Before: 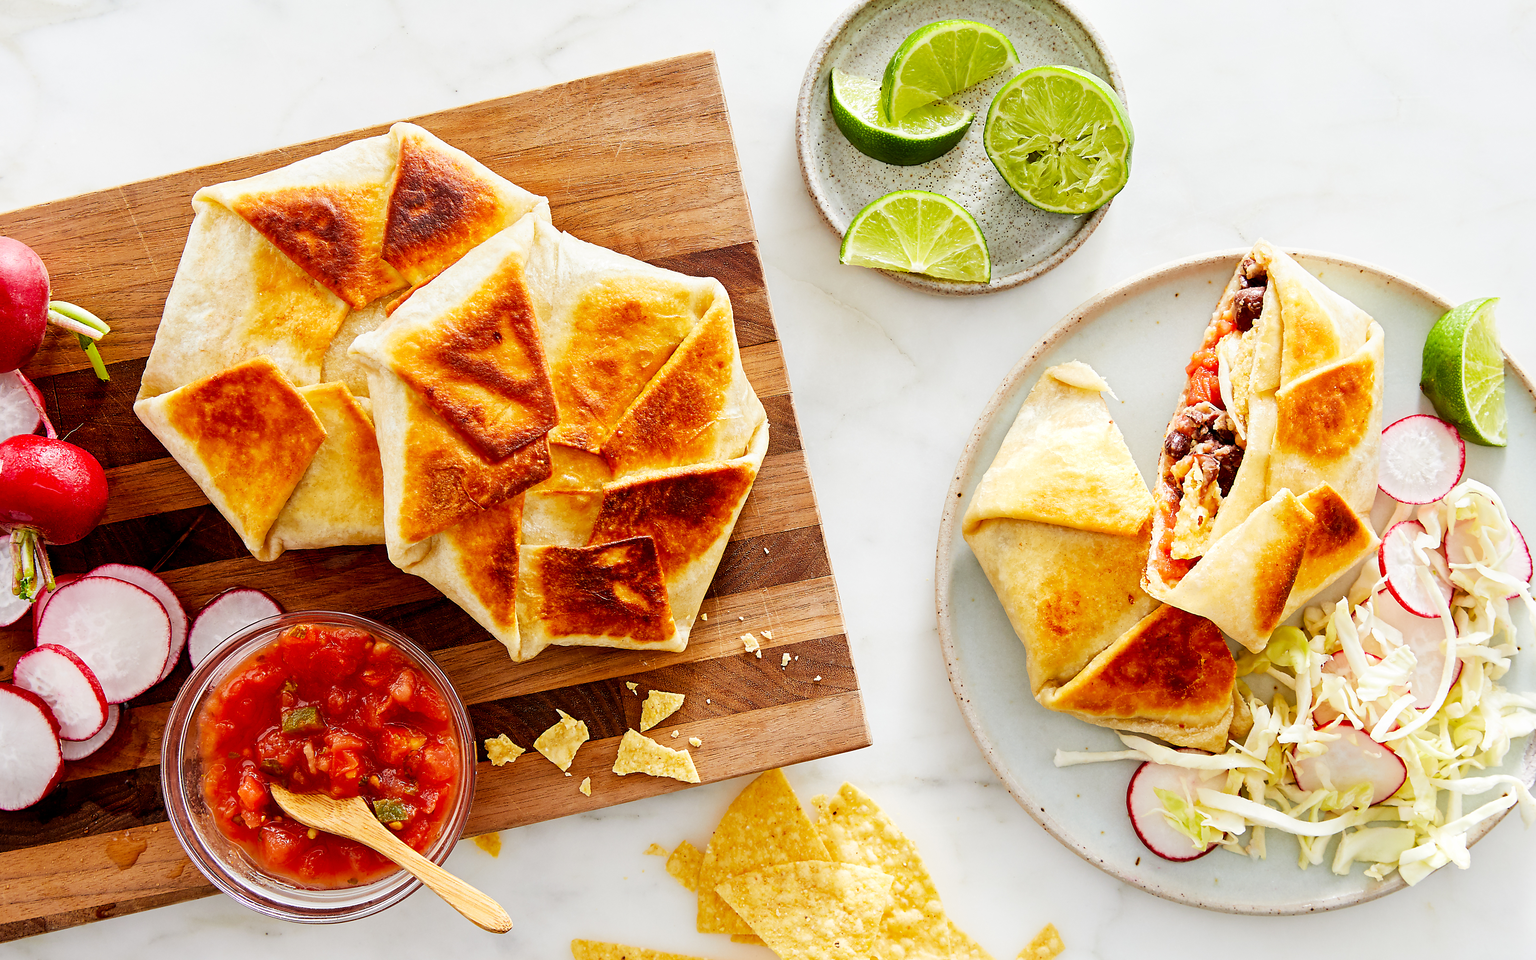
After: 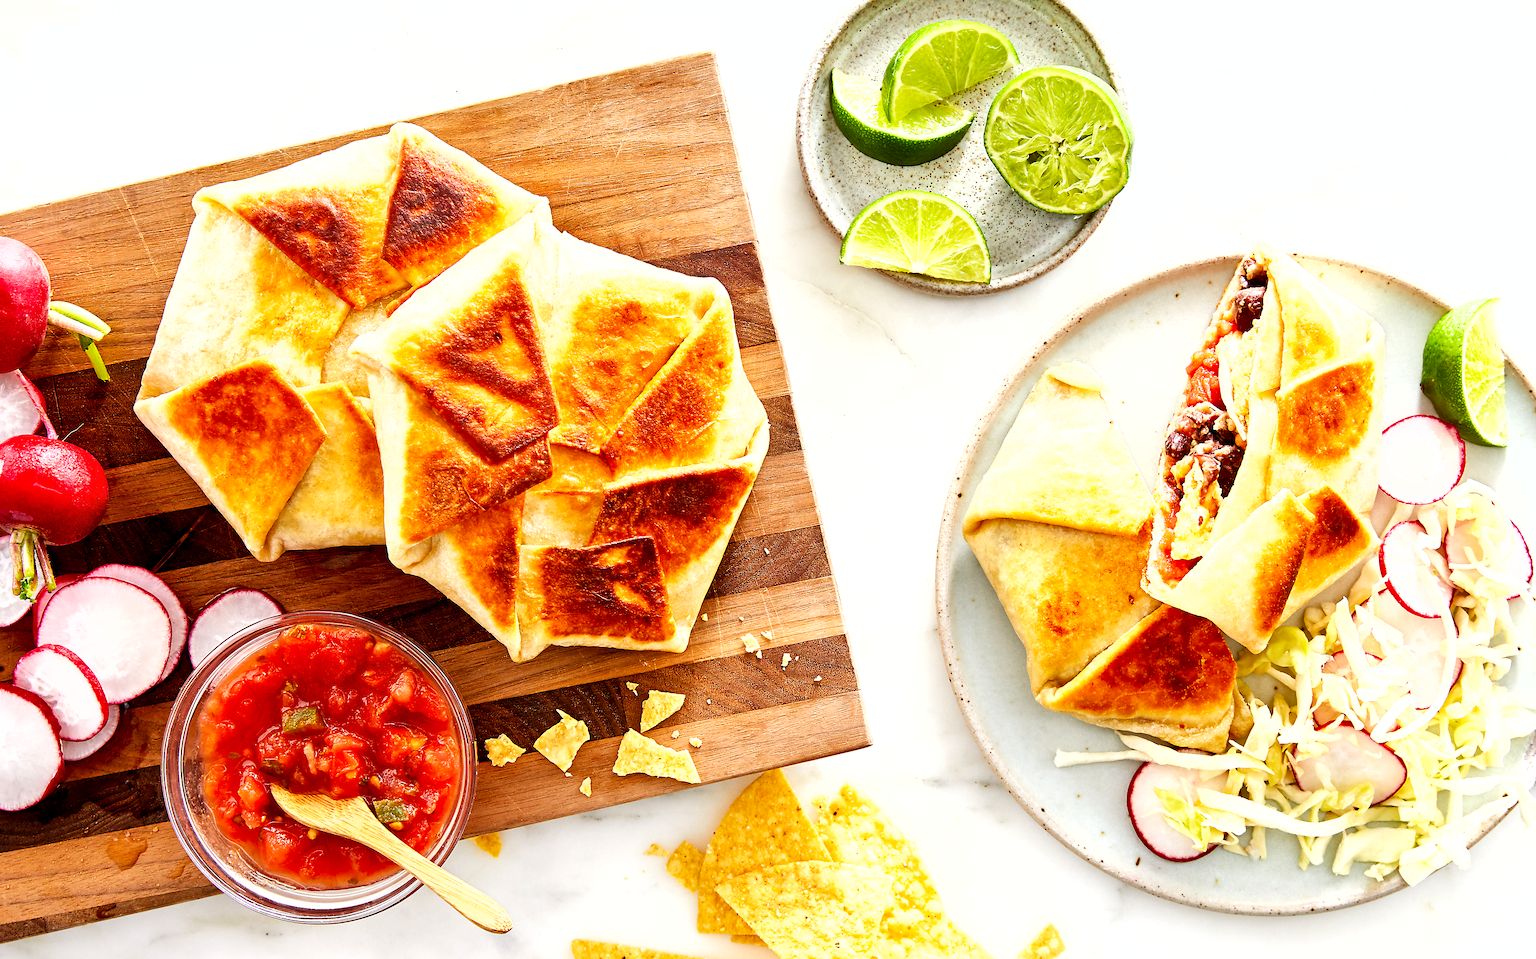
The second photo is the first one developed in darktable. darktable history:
exposure: exposure 0.564 EV, compensate highlight preservation false
shadows and highlights: radius 125.46, shadows 30.51, highlights -30.51, low approximation 0.01, soften with gaussian
